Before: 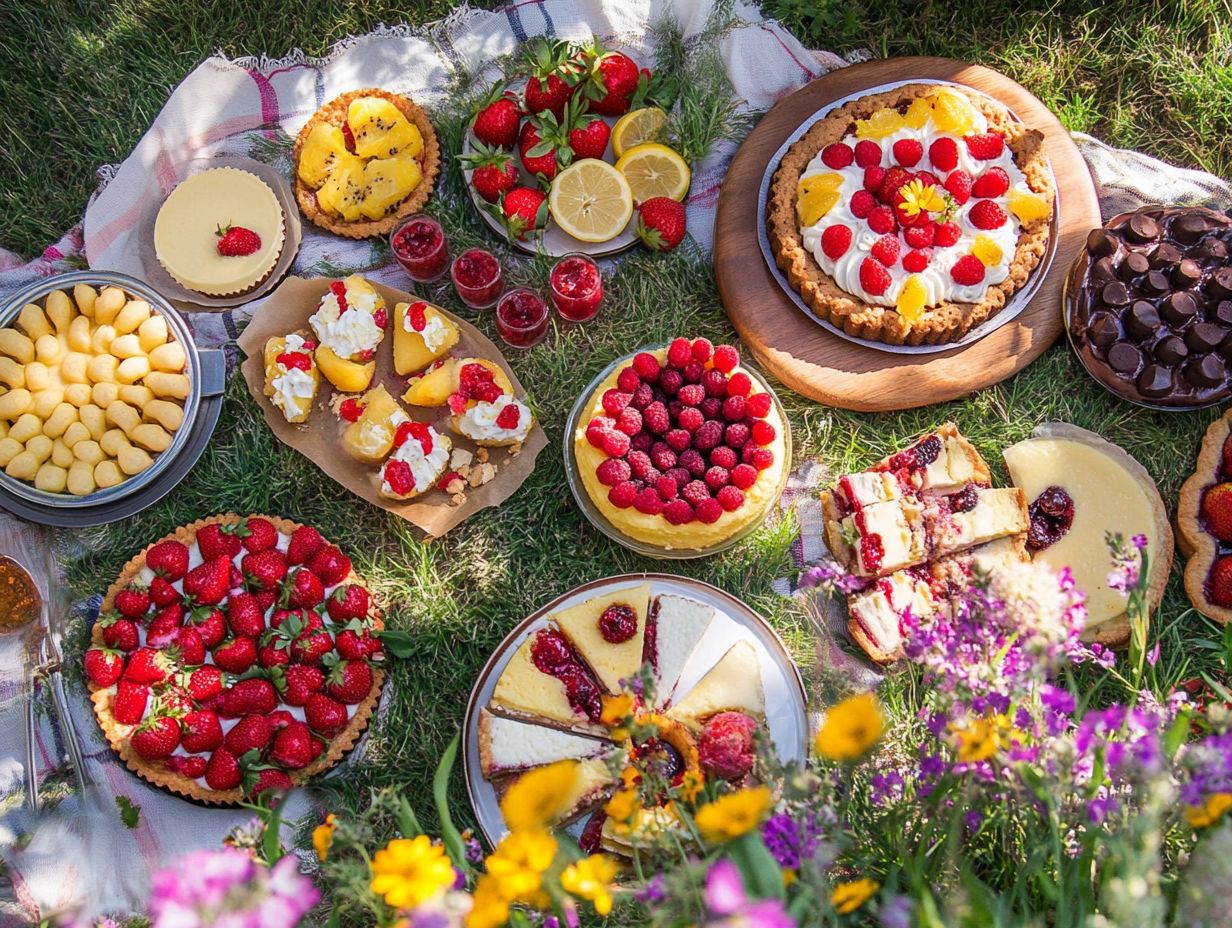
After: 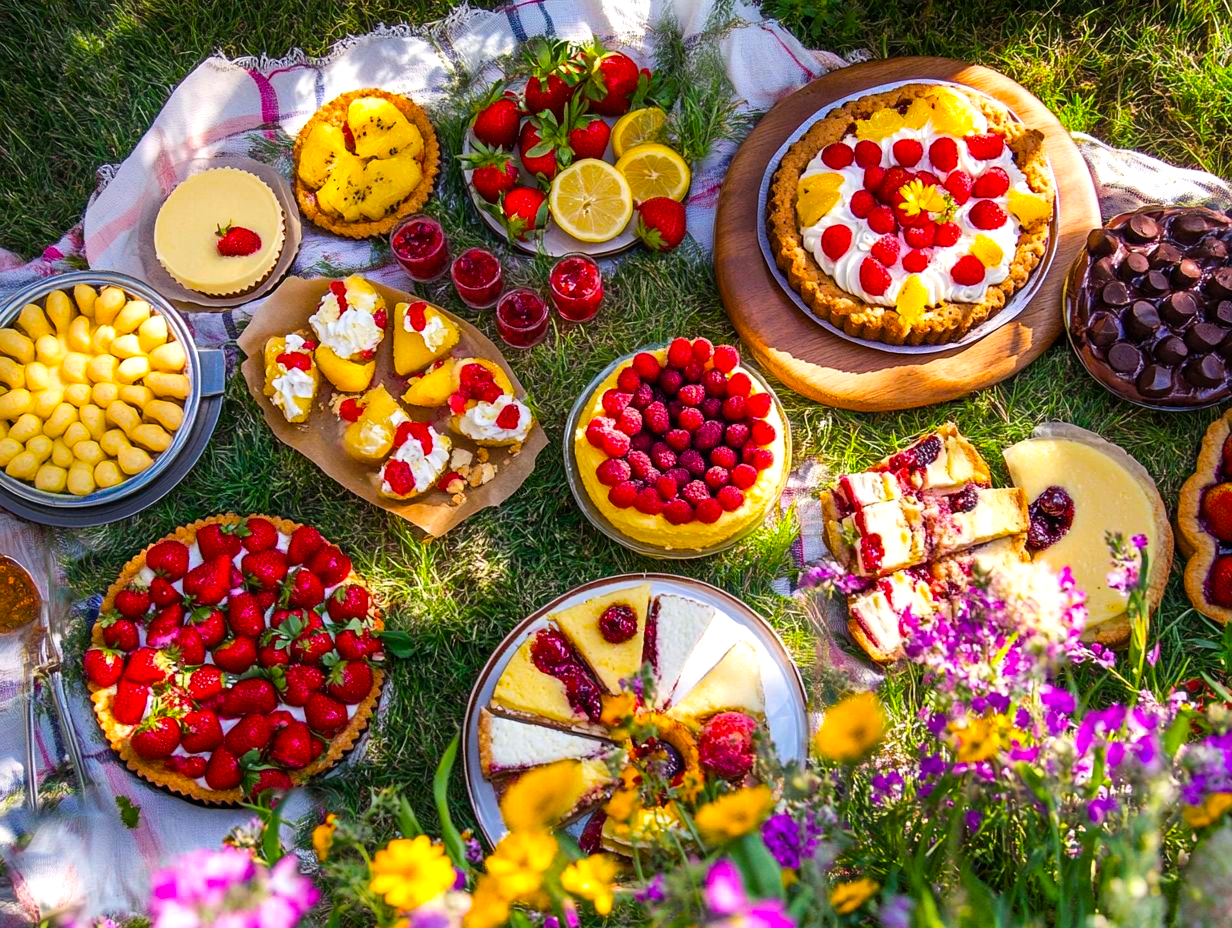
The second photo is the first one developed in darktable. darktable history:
tone equalizer: on, module defaults
color balance rgb: linear chroma grading › global chroma 50%, perceptual saturation grading › global saturation 2.34%, global vibrance 6.64%, contrast 12.71%, saturation formula JzAzBz (2021)
